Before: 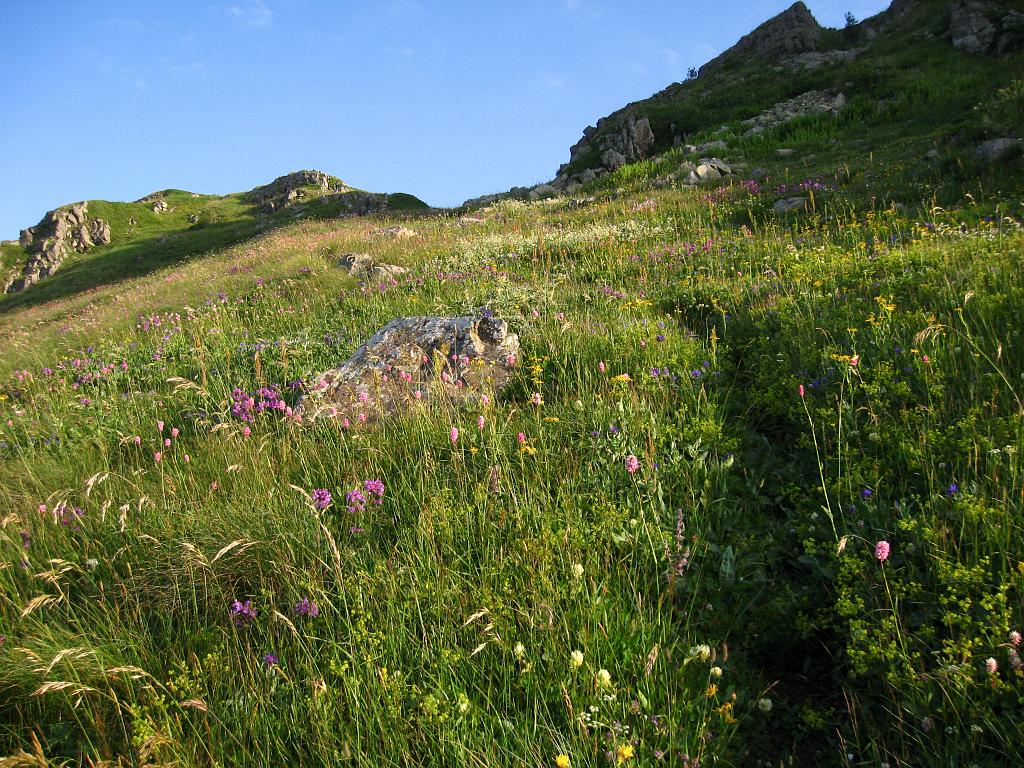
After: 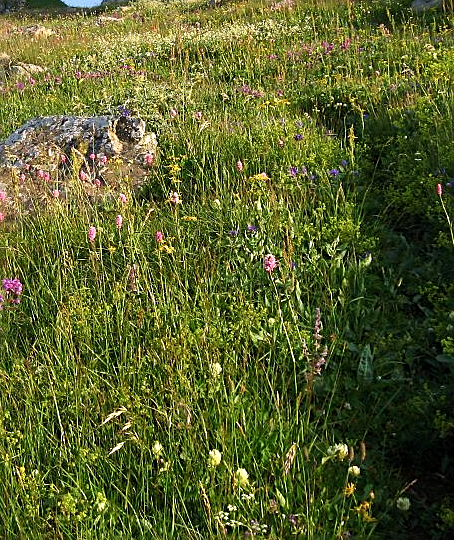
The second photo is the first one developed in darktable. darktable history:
crop: left 35.432%, top 26.233%, right 20.145%, bottom 3.432%
color balance: mode lift, gamma, gain (sRGB)
velvia: on, module defaults
sharpen: on, module defaults
